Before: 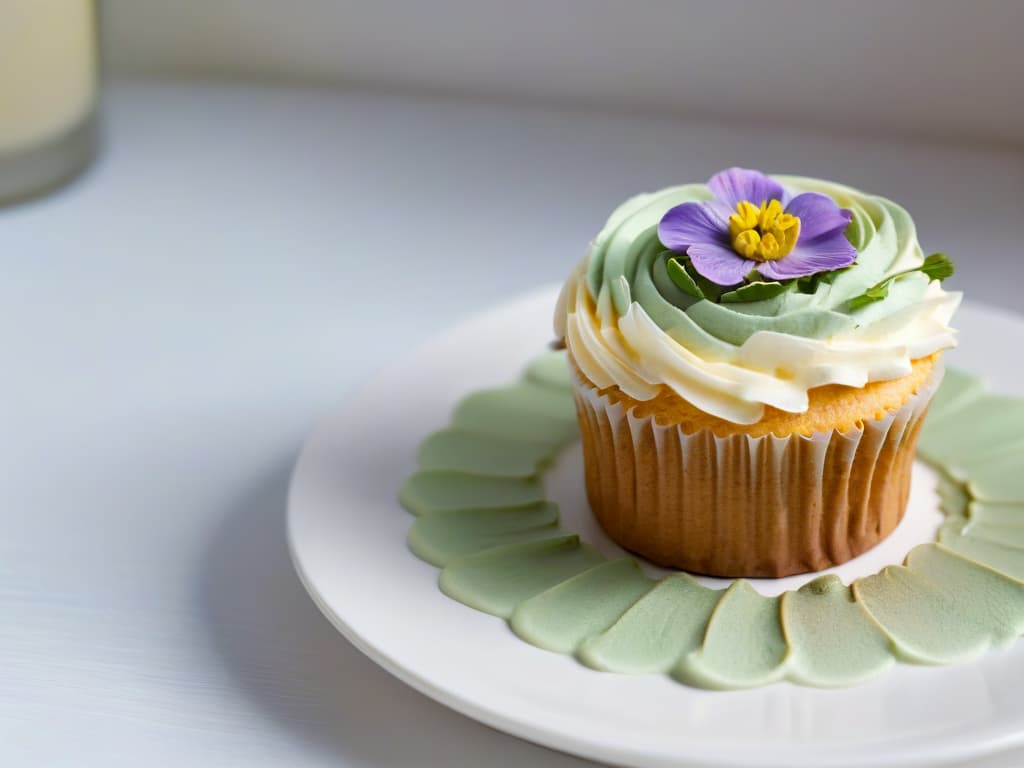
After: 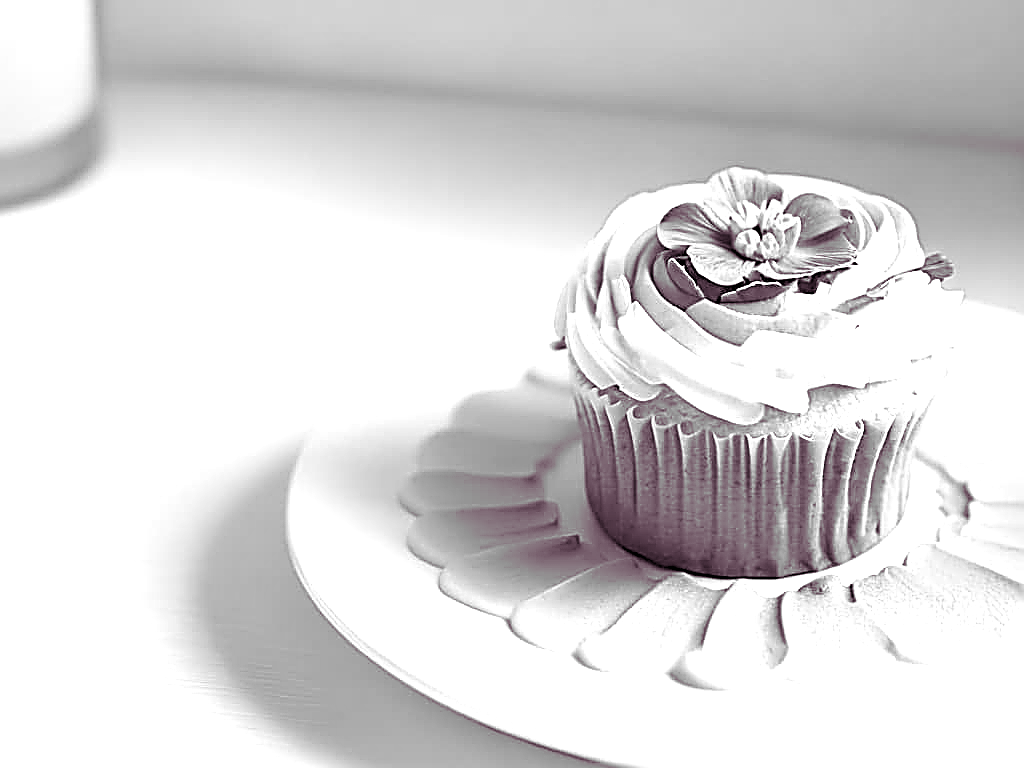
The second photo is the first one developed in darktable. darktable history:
exposure: black level correction 0, exposure 1.2 EV, compensate highlight preservation false
monochrome: a 16.06, b 15.48, size 1
sharpen: amount 2
split-toning: shadows › hue 316.8°, shadows › saturation 0.47, highlights › hue 201.6°, highlights › saturation 0, balance -41.97, compress 28.01%
